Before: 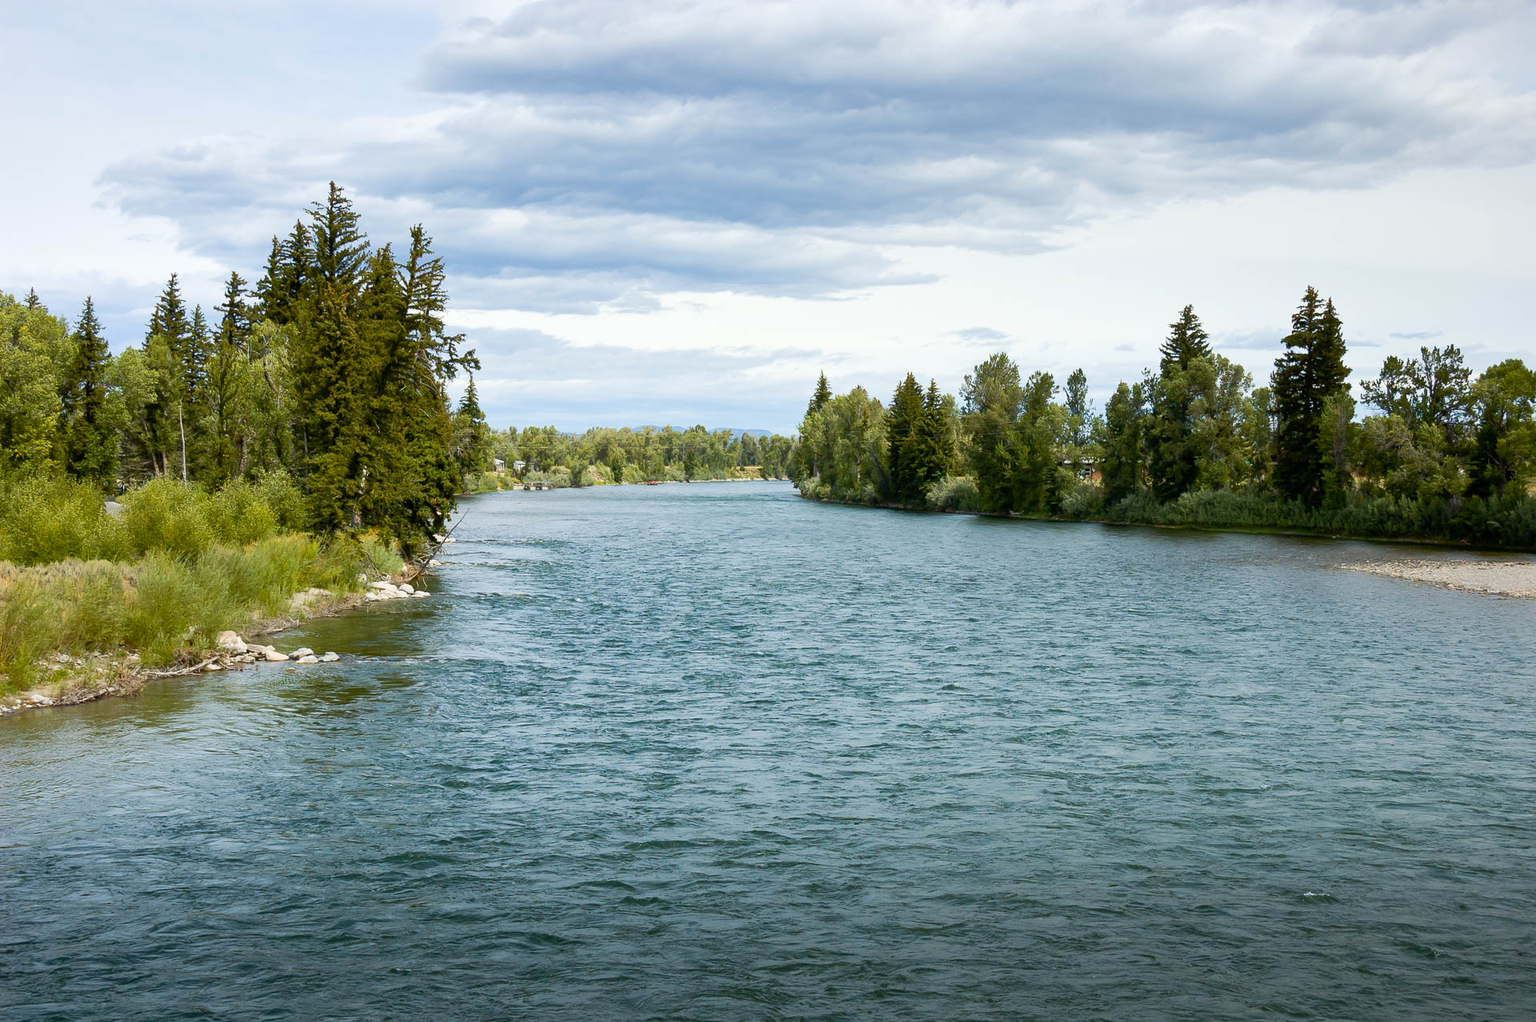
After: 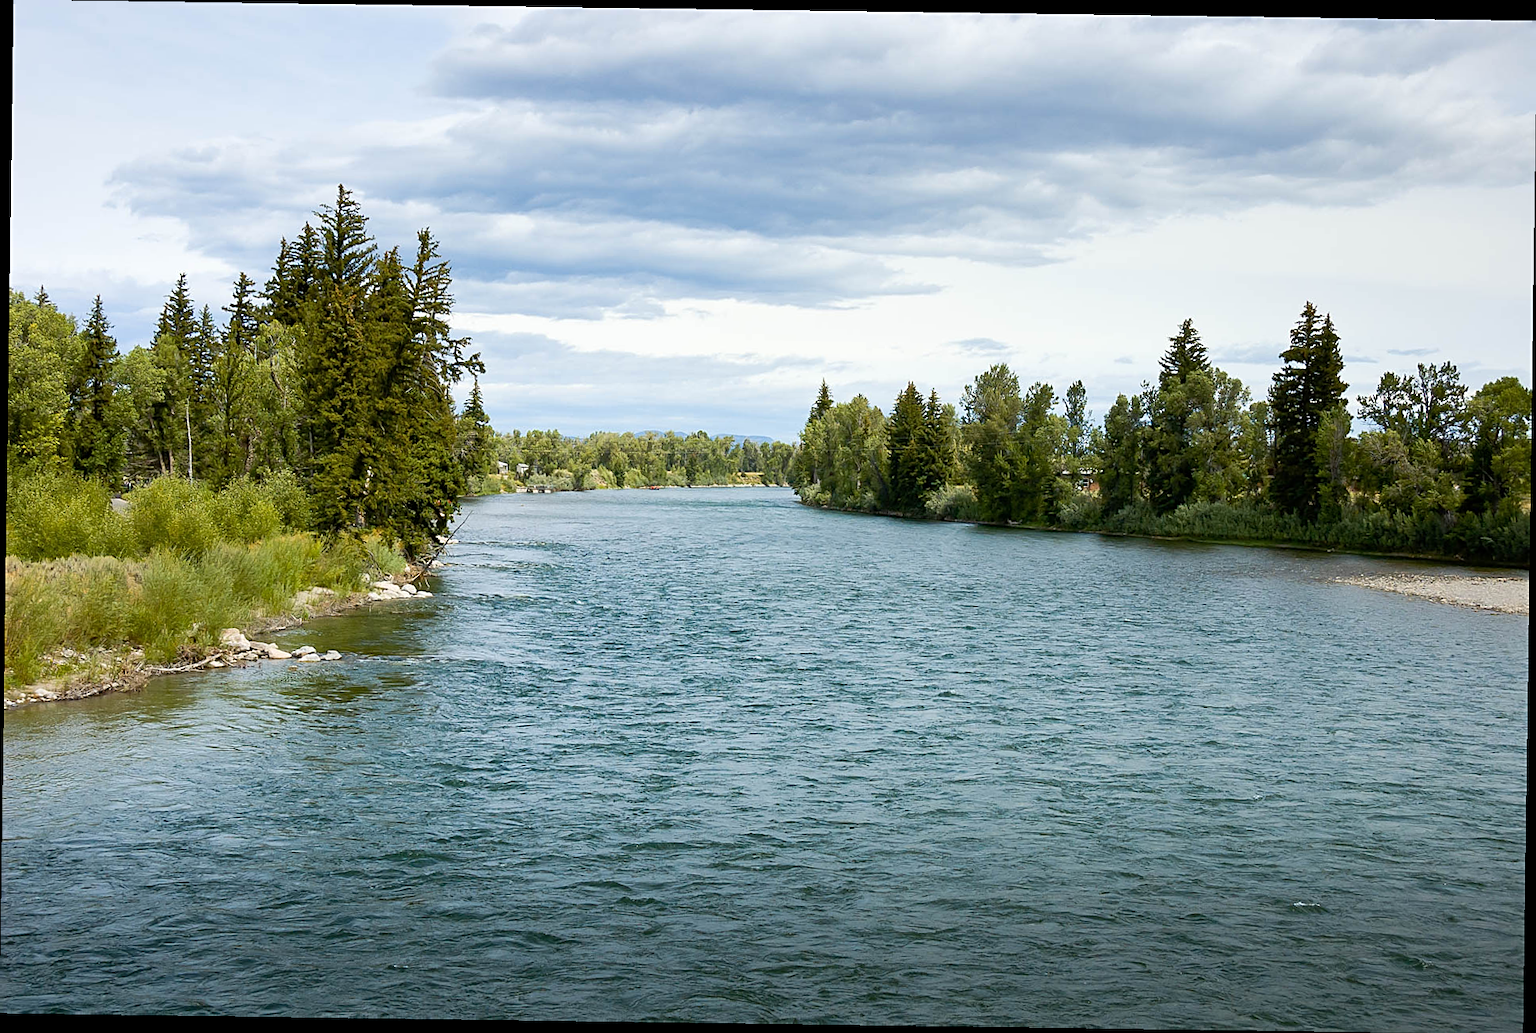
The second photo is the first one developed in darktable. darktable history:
rotate and perspective: rotation 0.8°, automatic cropping off
sharpen: on, module defaults
